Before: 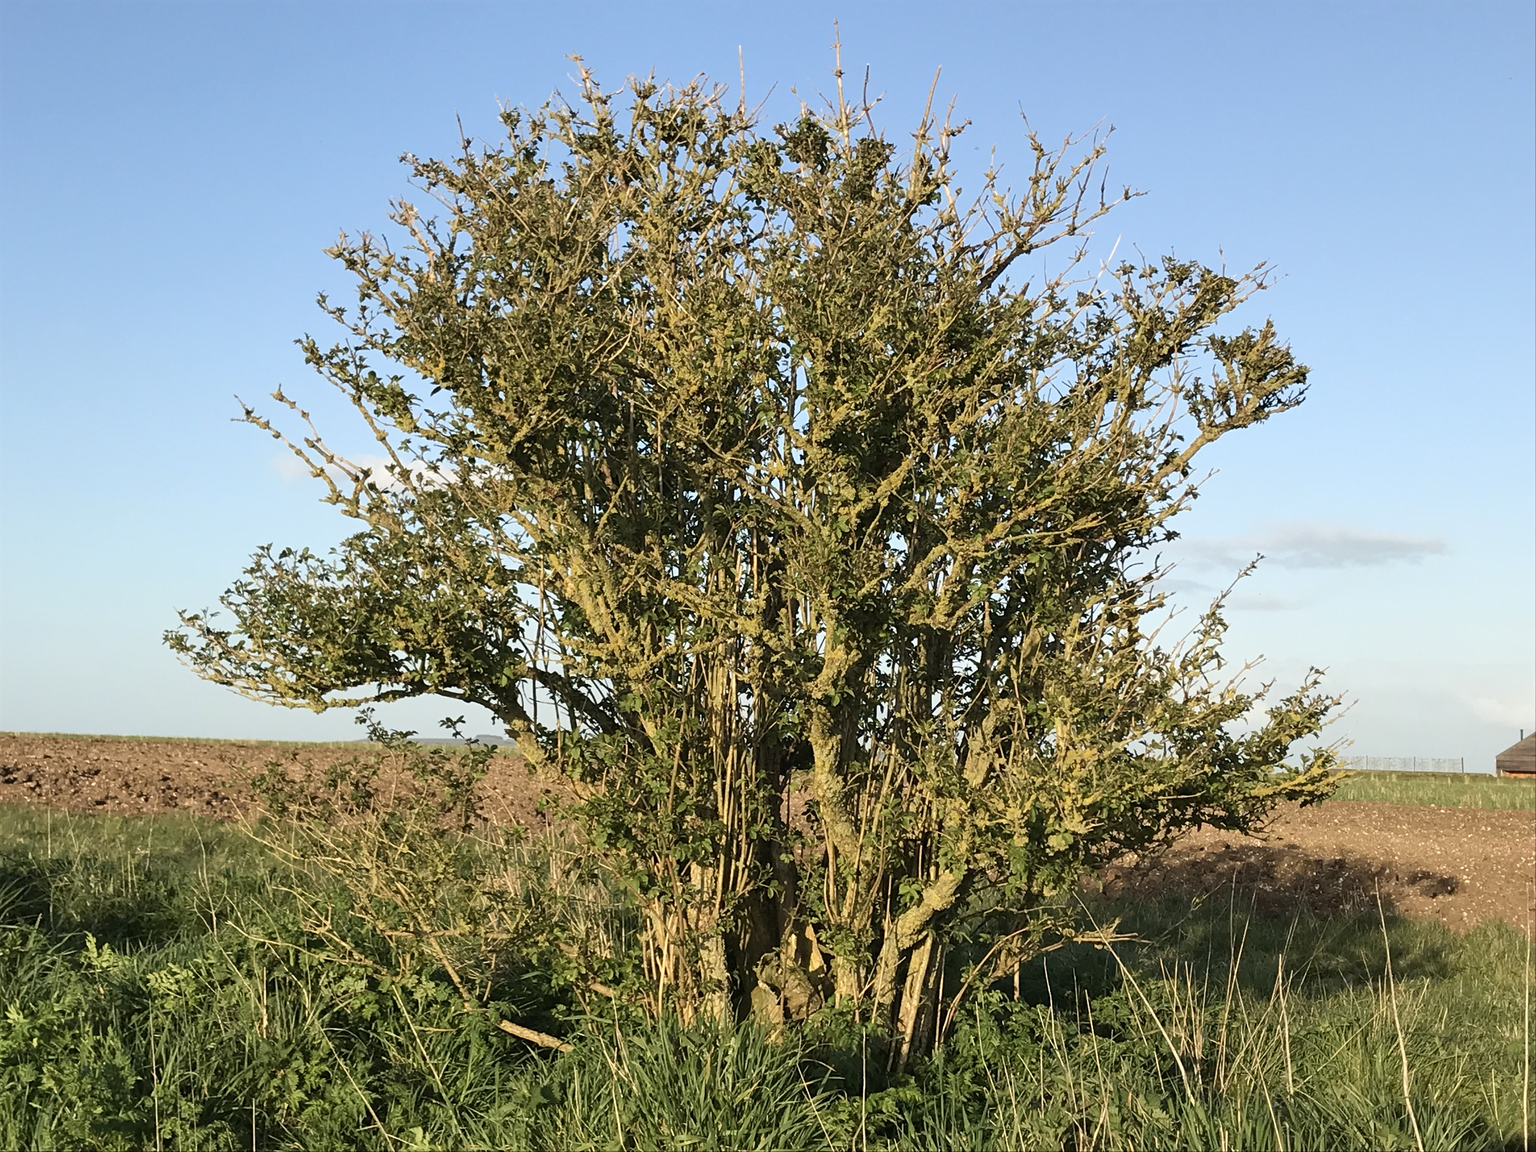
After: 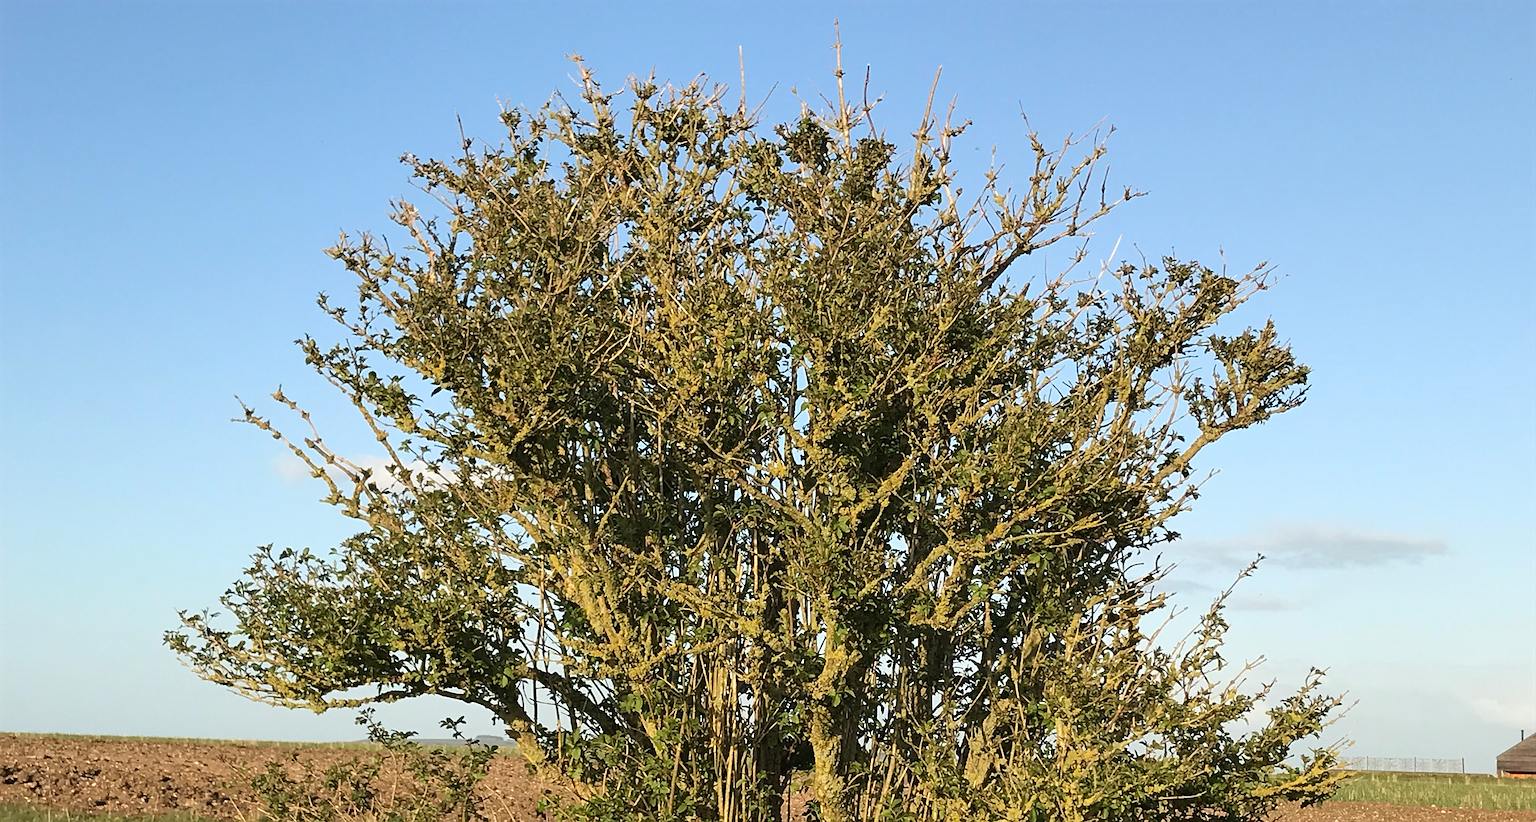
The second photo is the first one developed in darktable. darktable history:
crop: bottom 28.576%
sharpen: on, module defaults
